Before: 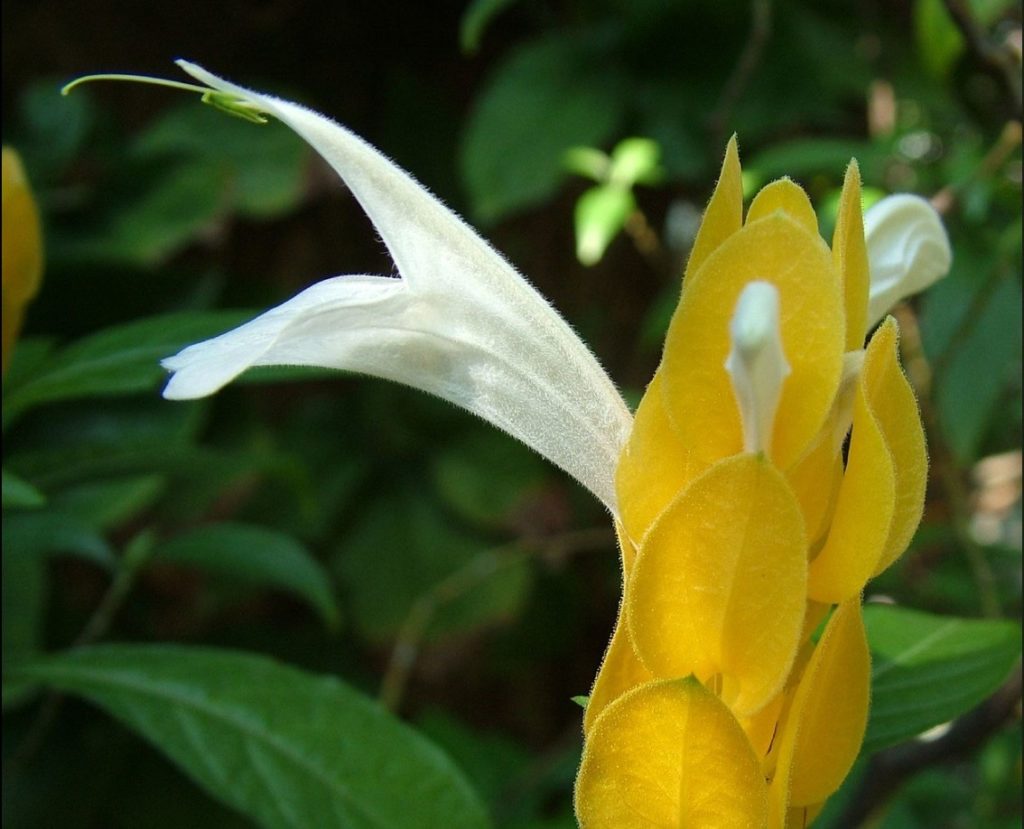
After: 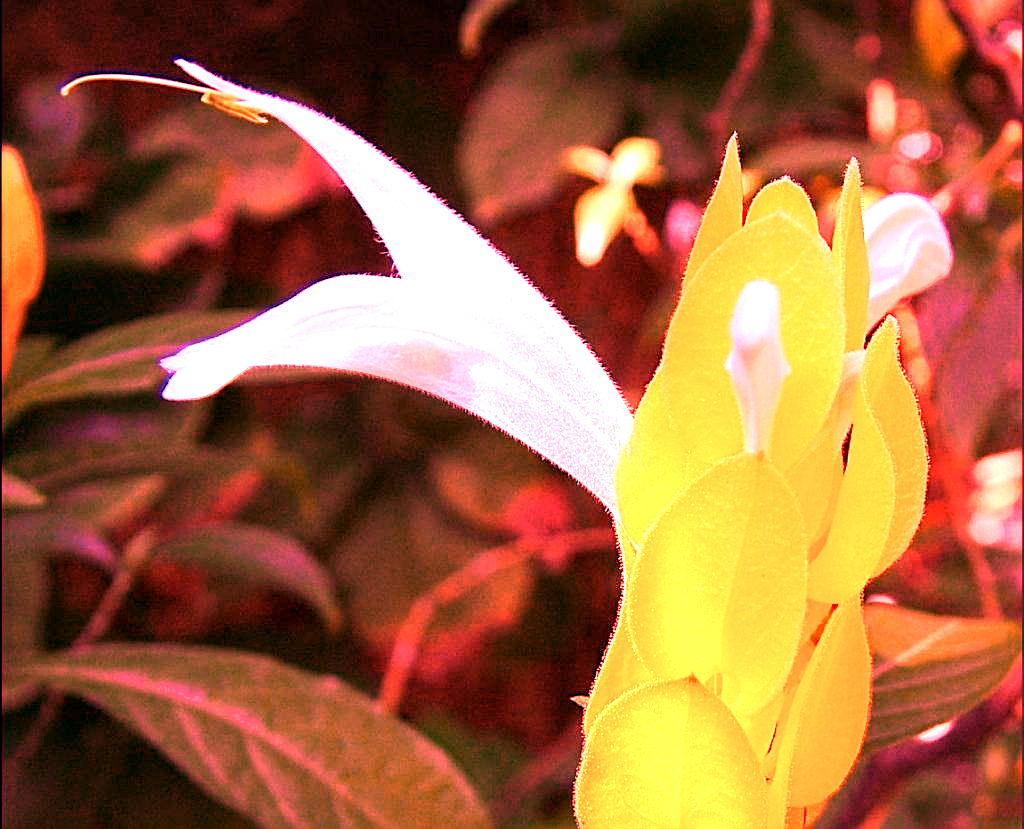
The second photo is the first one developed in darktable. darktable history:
shadows and highlights: shadows 25, highlights -25
contrast brightness saturation: contrast 0.07
white balance: red 4.26, blue 1.802
contrast equalizer: octaves 7, y [[0.6 ×6], [0.55 ×6], [0 ×6], [0 ×6], [0 ×6]], mix 0.3
color balance: contrast -0.5%
velvia: strength 67.07%, mid-tones bias 0.972
sharpen: on, module defaults
